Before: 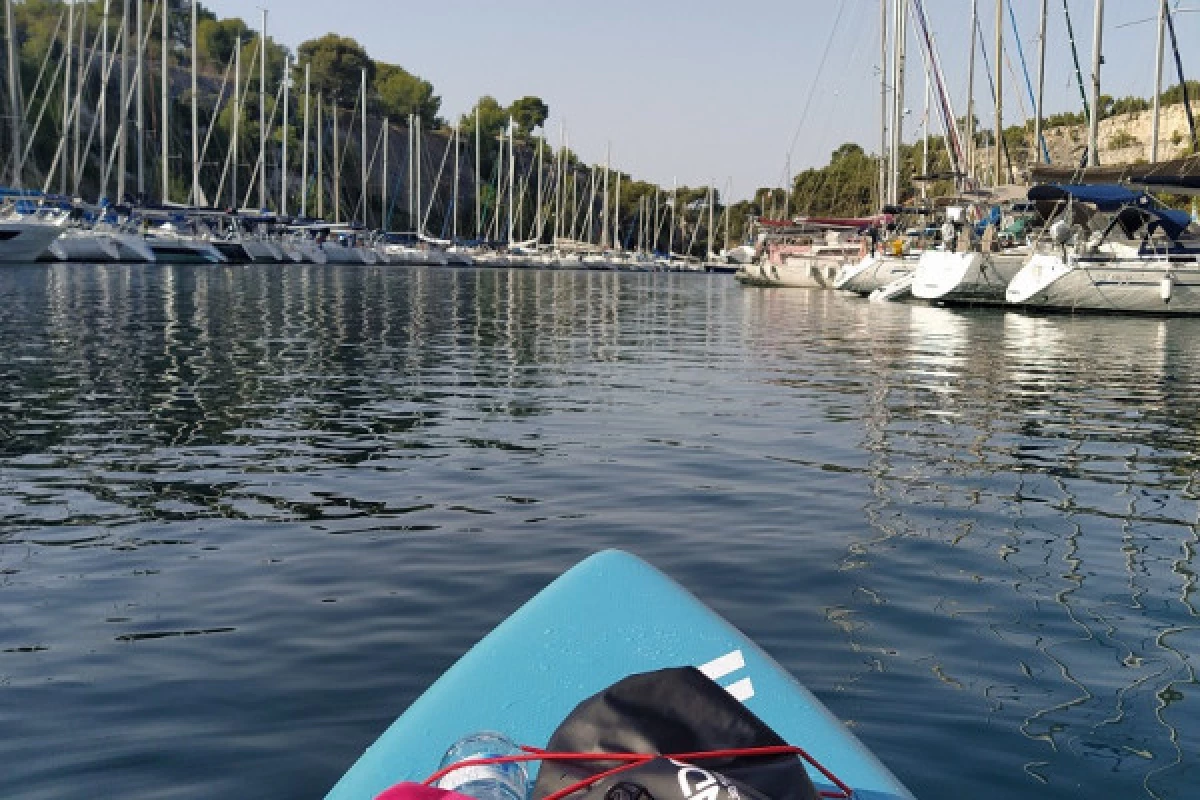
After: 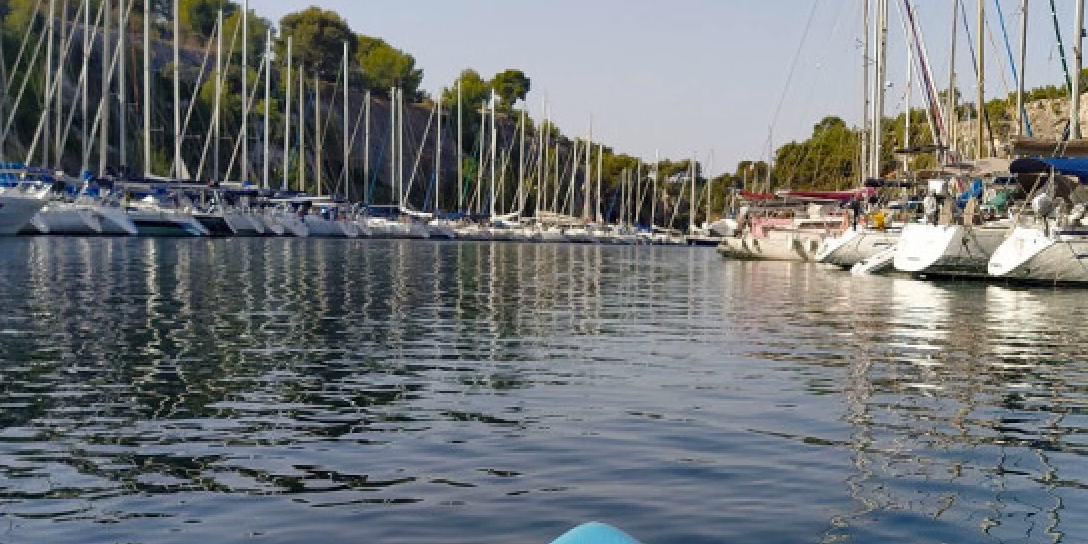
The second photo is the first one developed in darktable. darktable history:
tone equalizer: smoothing diameter 2.17%, edges refinement/feathering 18.41, mask exposure compensation -1.57 EV, filter diffusion 5
color balance rgb: power › chroma 0.295%, power › hue 23.14°, perceptual saturation grading › global saturation 27.545%, perceptual saturation grading › highlights -24.977%, perceptual saturation grading › shadows 25.803%
crop: left 1.539%, top 3.422%, right 7.723%, bottom 28.476%
